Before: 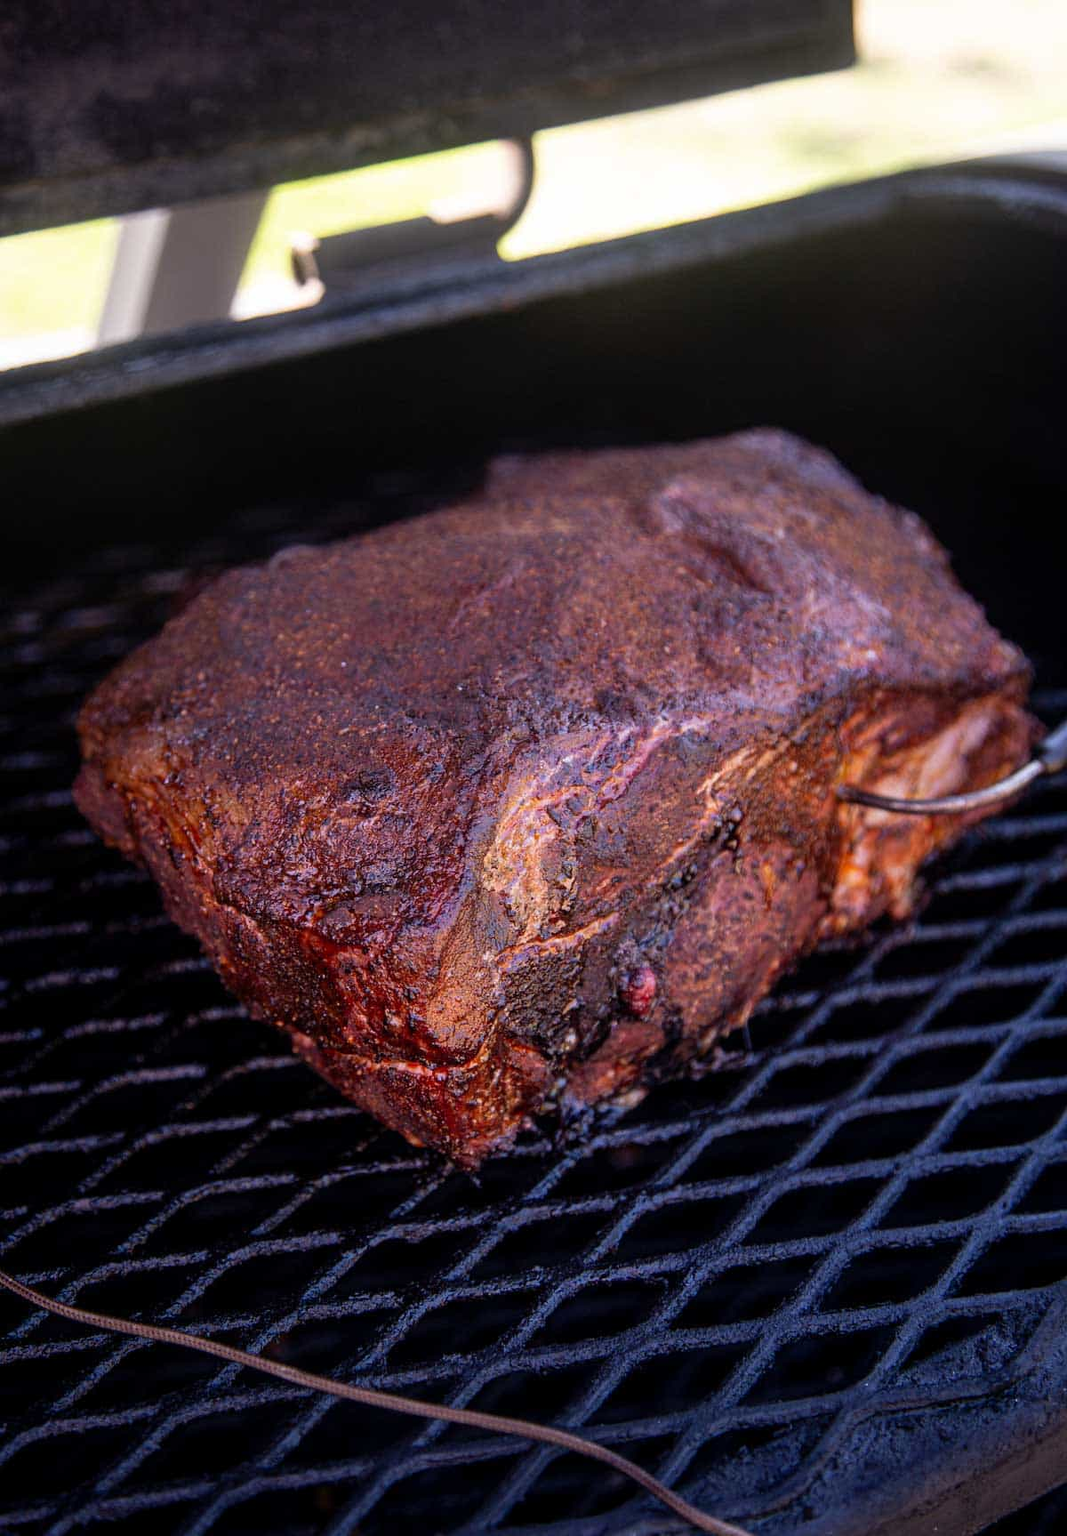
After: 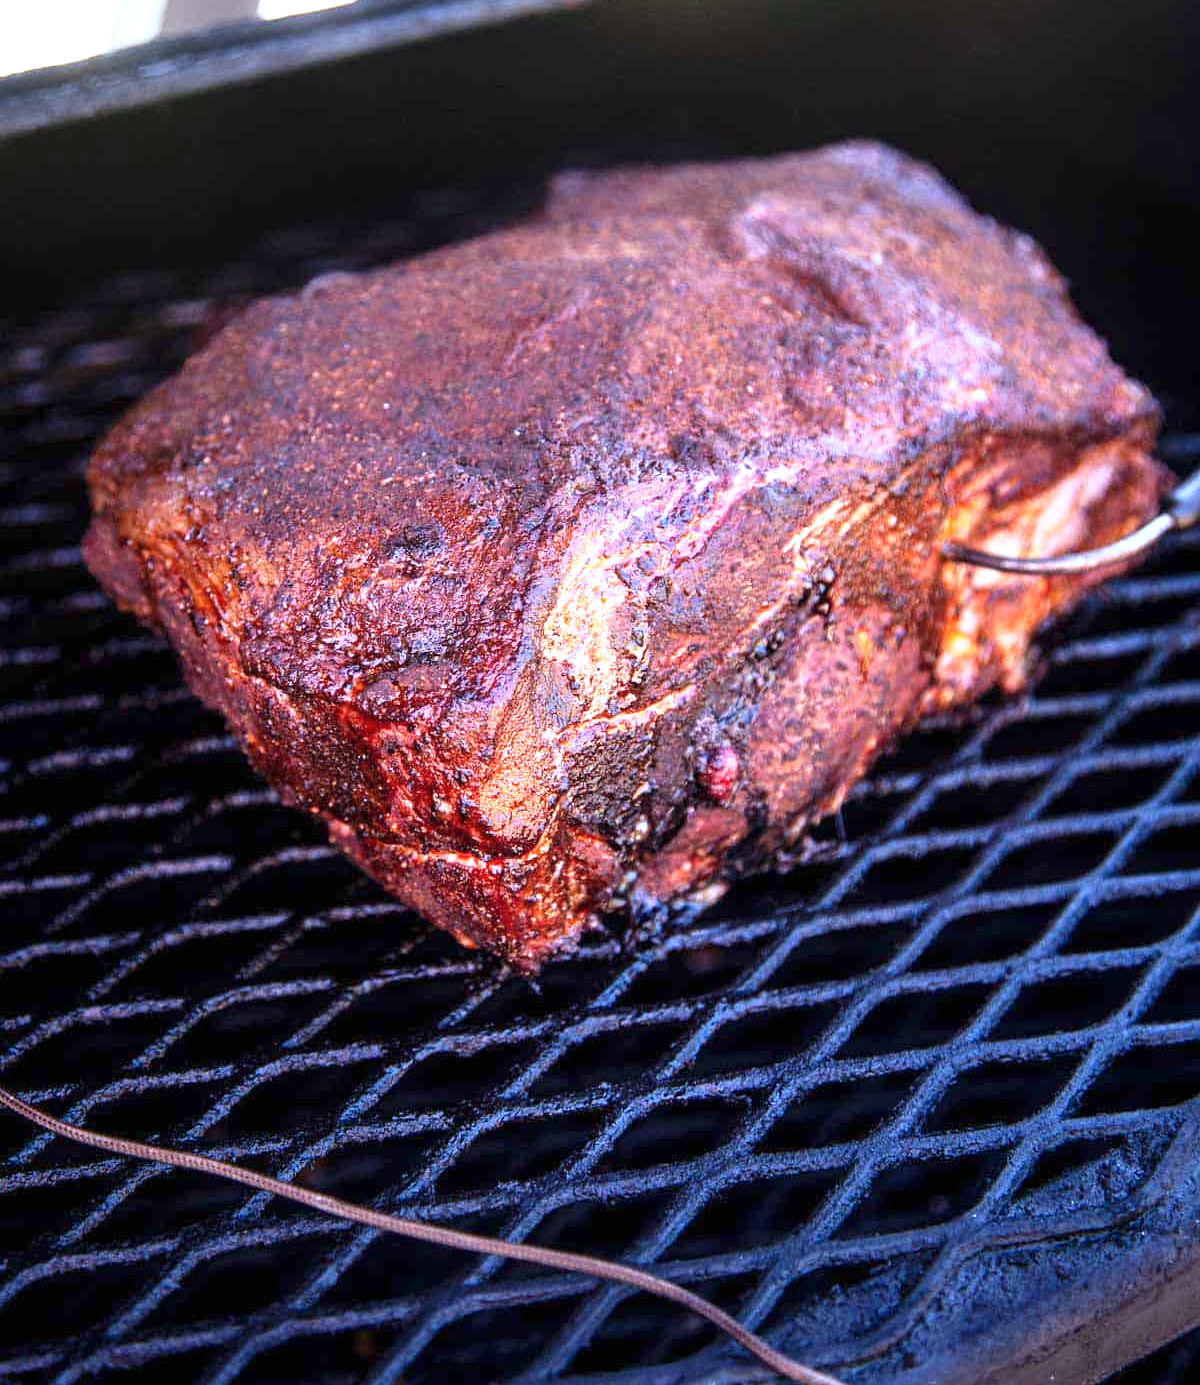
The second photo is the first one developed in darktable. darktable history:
base curve: curves: ch0 [(0, 0) (0.688, 0.865) (1, 1)], preserve colors none
exposure: black level correction 0, exposure 1.103 EV, compensate exposure bias true, compensate highlight preservation false
color correction: highlights a* -4.19, highlights b* -10.62
crop and rotate: top 19.753%
